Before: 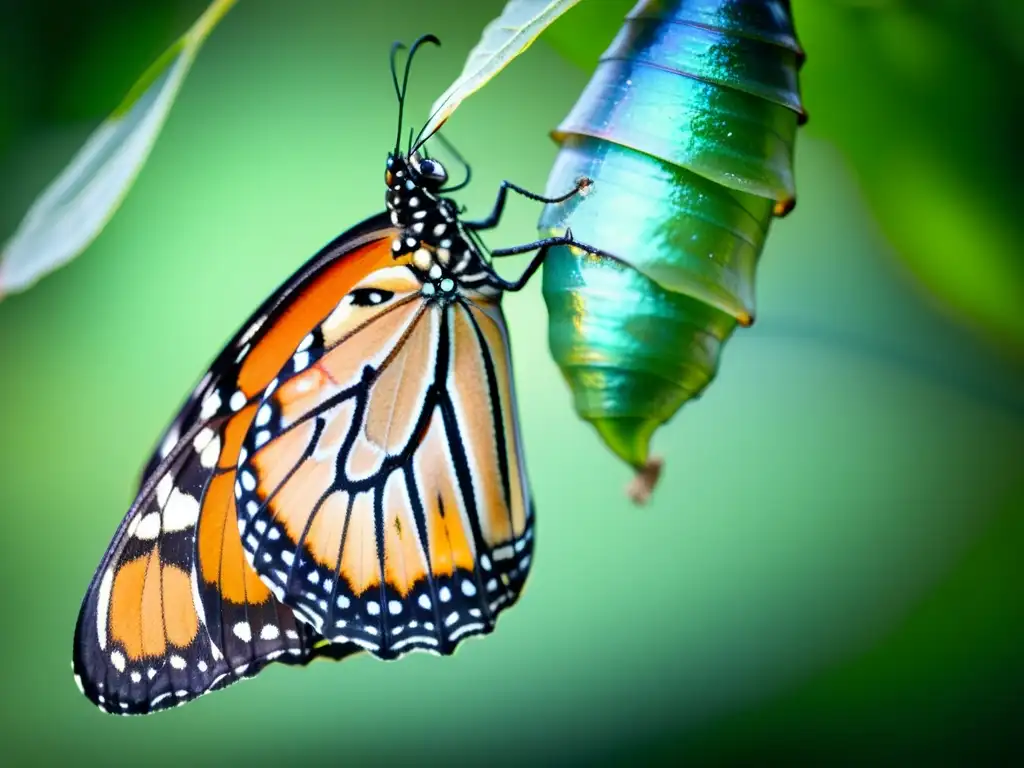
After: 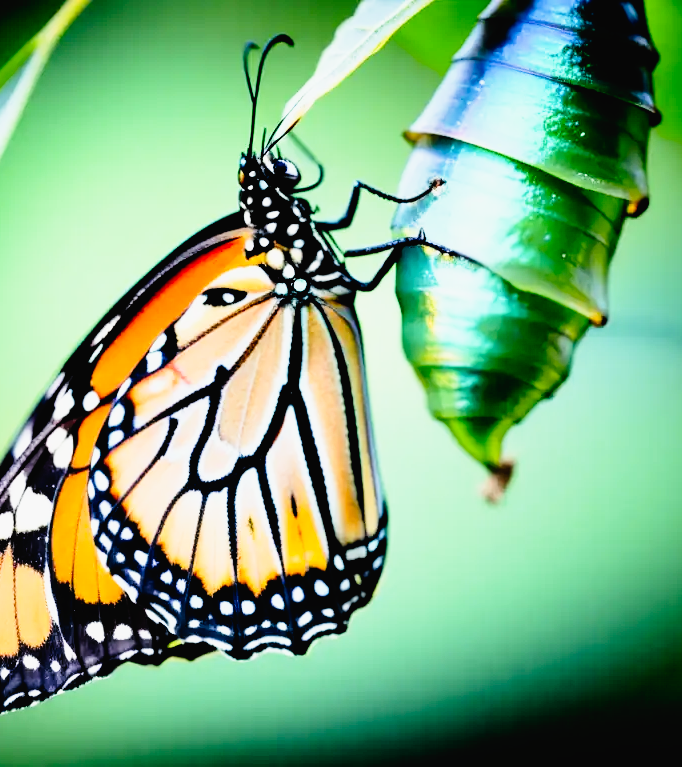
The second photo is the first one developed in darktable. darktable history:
filmic rgb: black relative exposure -4.99 EV, white relative exposure 4 EV, hardness 2.89, contrast 1.402, iterations of high-quality reconstruction 10
crop and rotate: left 14.386%, right 18.938%
tone curve: curves: ch0 [(0, 0.016) (0.11, 0.039) (0.259, 0.235) (0.383, 0.437) (0.499, 0.597) (0.733, 0.867) (0.843, 0.948) (1, 1)], preserve colors none
